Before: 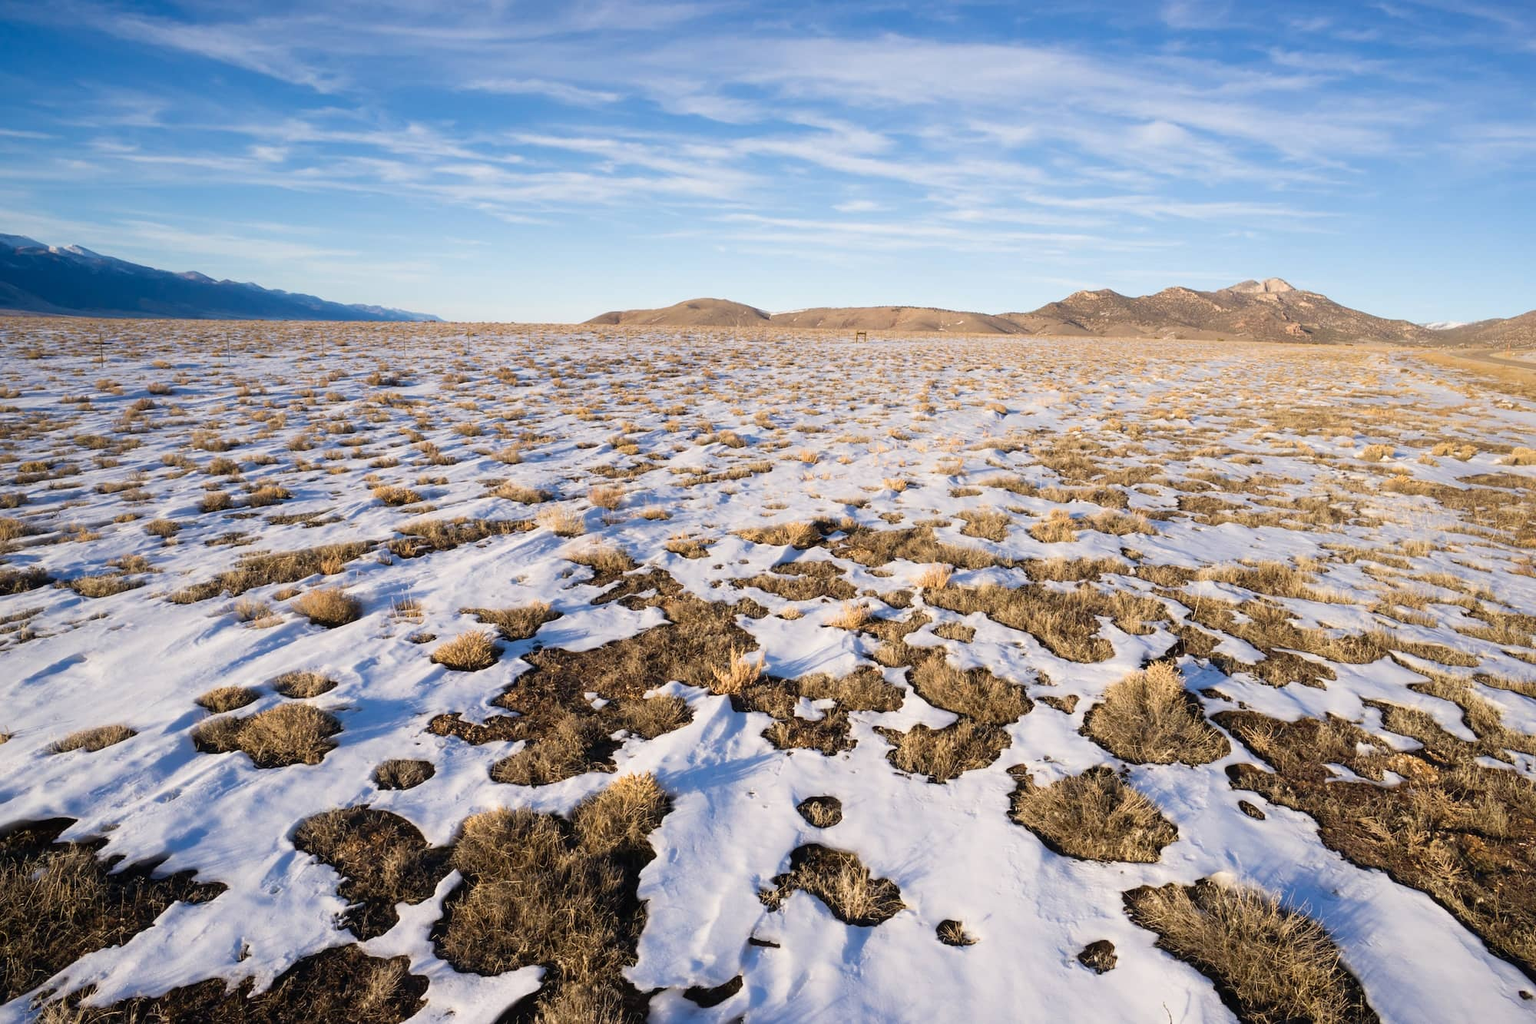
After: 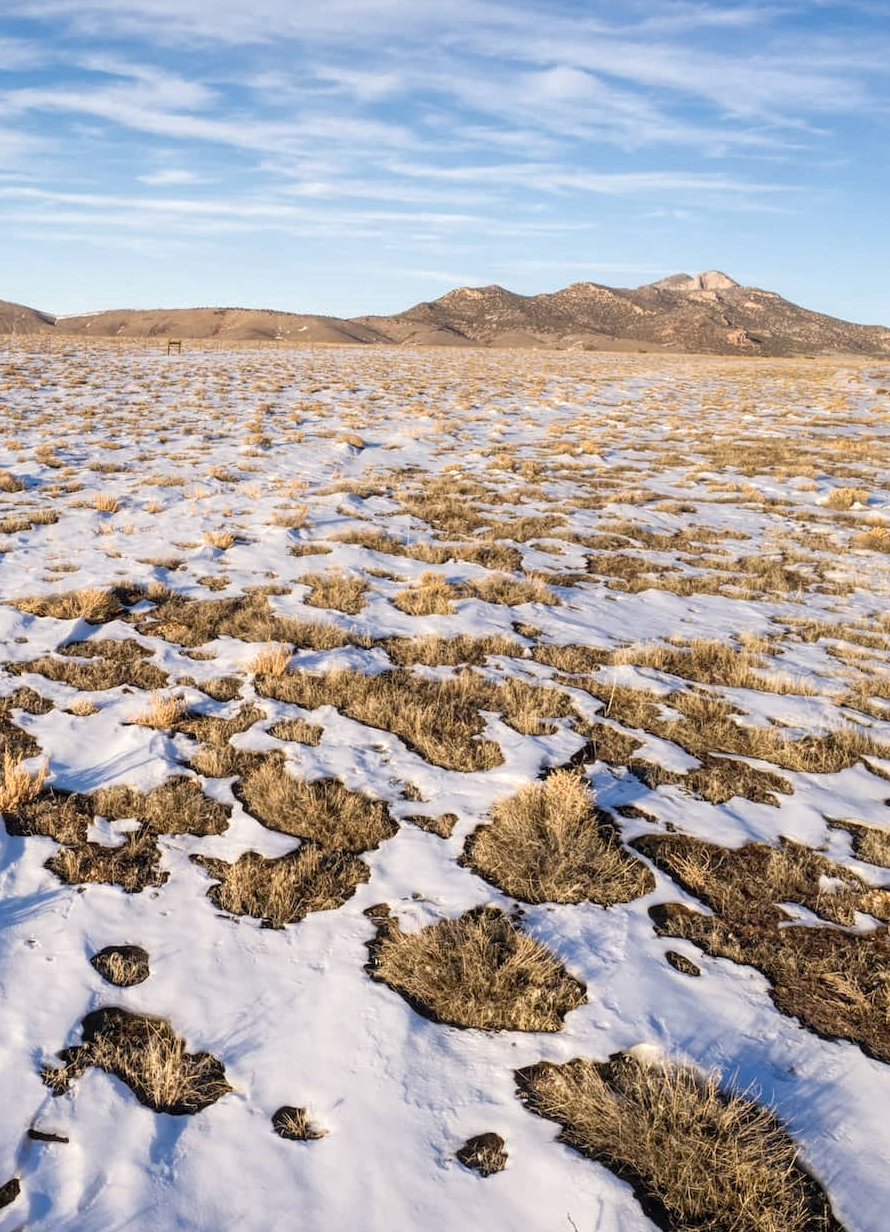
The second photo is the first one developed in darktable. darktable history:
local contrast: highlights 94%, shadows 87%, detail 160%, midtone range 0.2
crop: left 47.387%, top 6.854%, right 8.067%
tone equalizer: edges refinement/feathering 500, mask exposure compensation -1.57 EV, preserve details no
